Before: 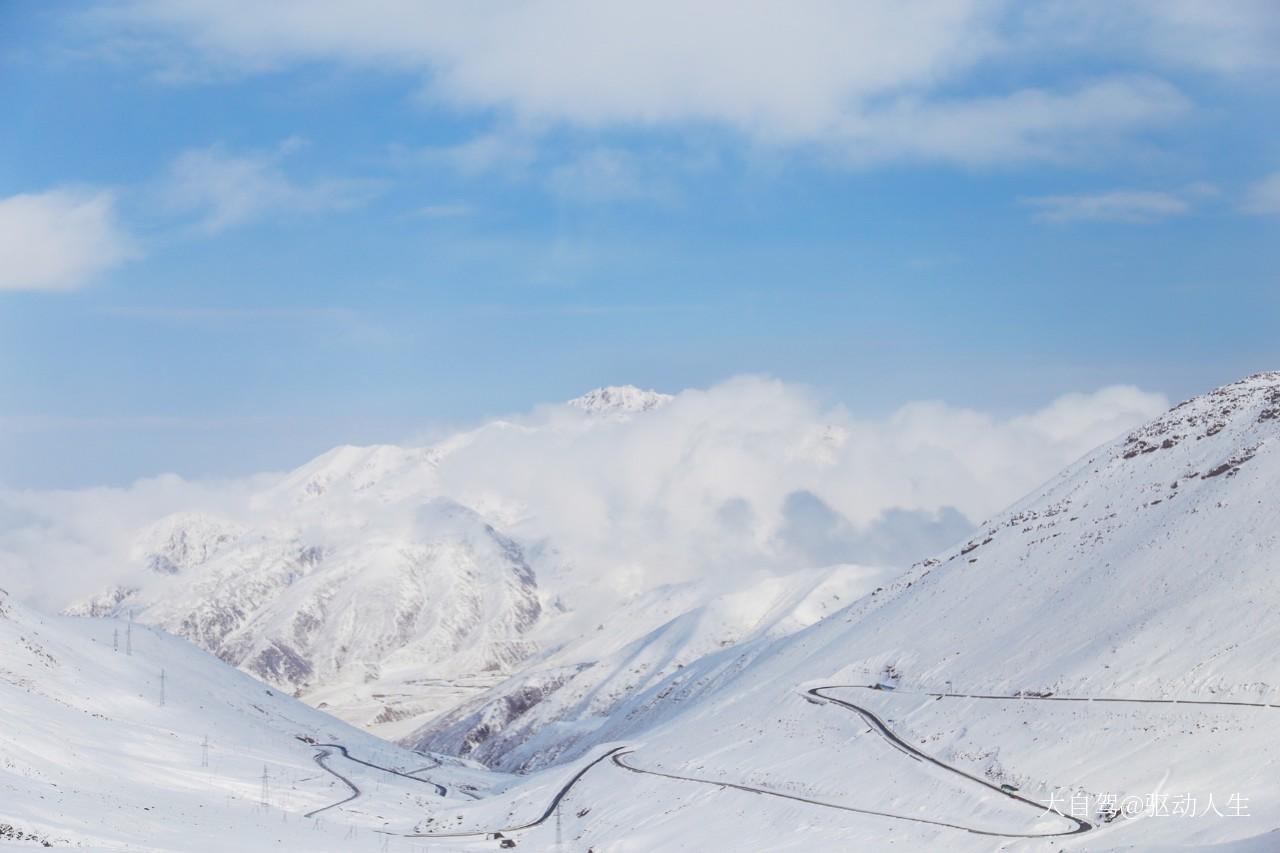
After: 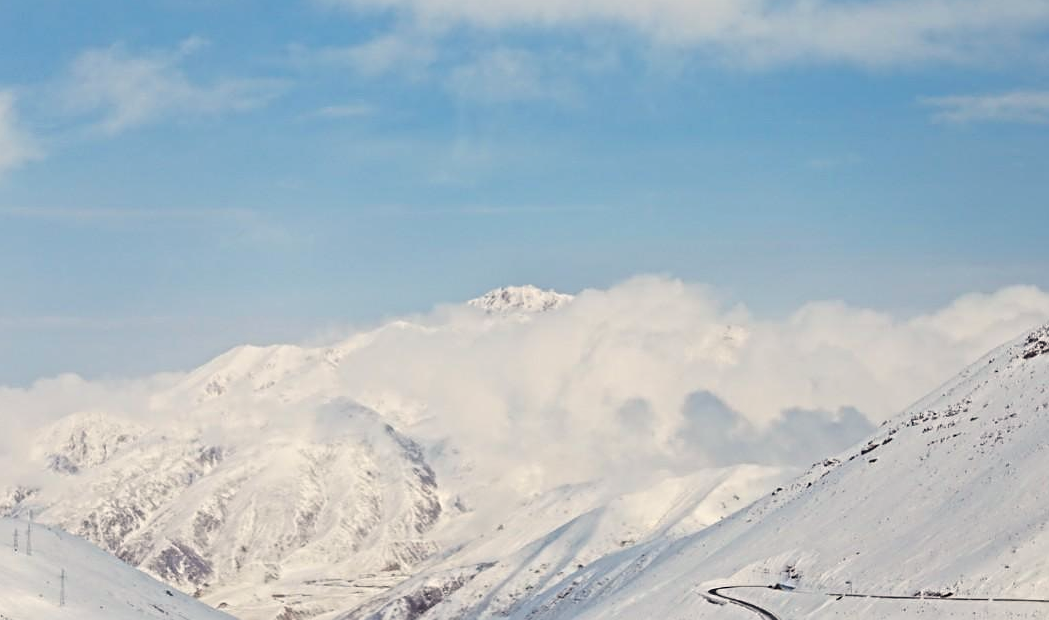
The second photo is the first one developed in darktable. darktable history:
crop: left 7.856%, top 11.836%, right 10.12%, bottom 15.387%
contrast equalizer: y [[0.5, 0.5, 0.501, 0.63, 0.504, 0.5], [0.5 ×6], [0.5 ×6], [0 ×6], [0 ×6]]
sharpen: on, module defaults
white balance: red 1.045, blue 0.932
